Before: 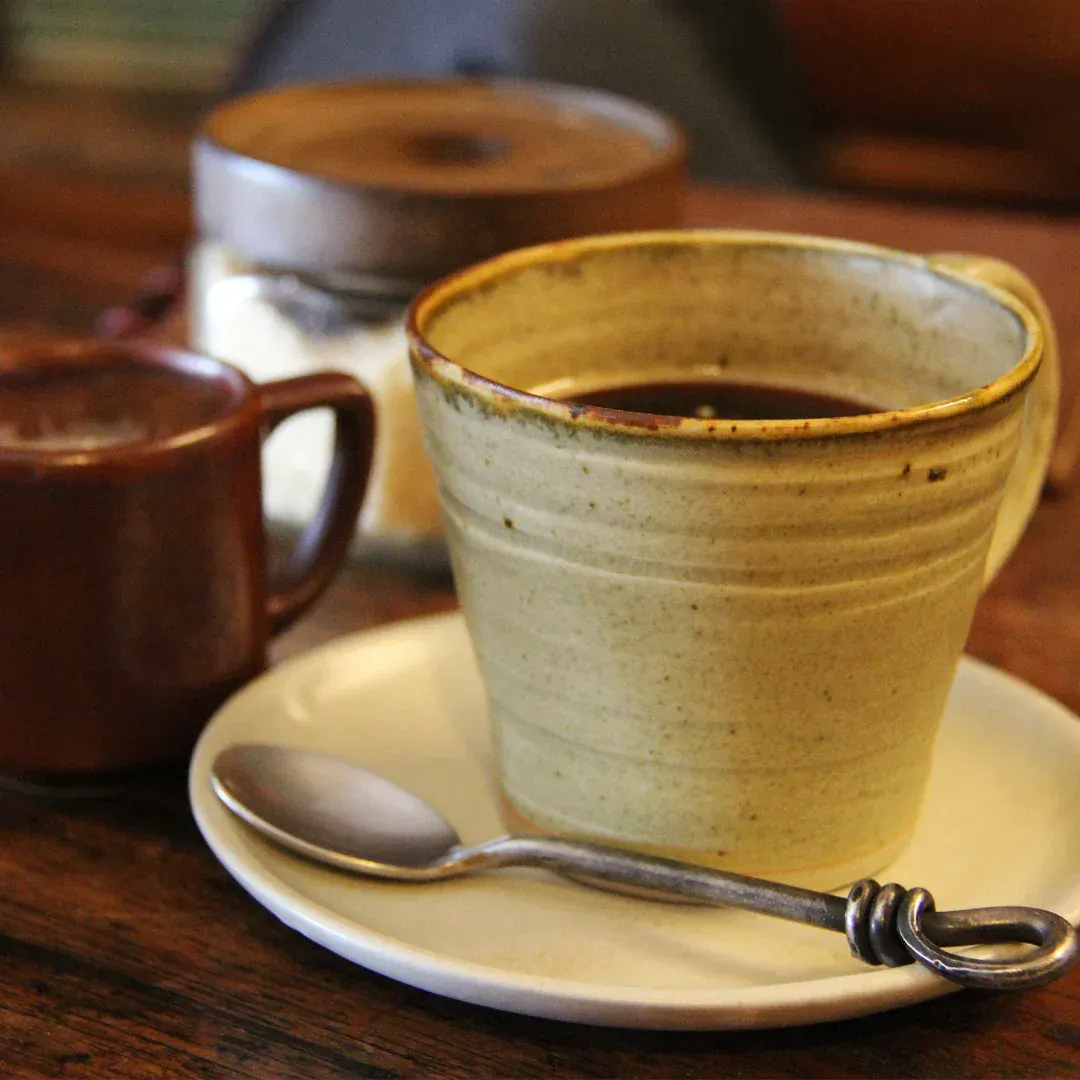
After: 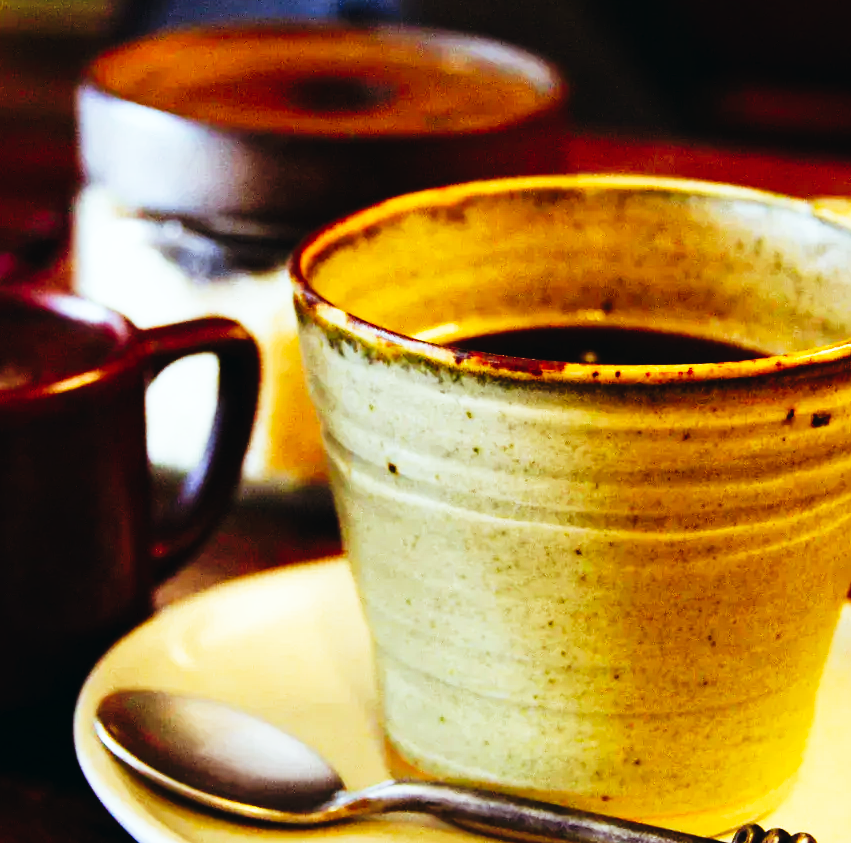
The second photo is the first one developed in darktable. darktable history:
color balance: lift [1.003, 0.993, 1.001, 1.007], gamma [1.018, 1.072, 0.959, 0.928], gain [0.974, 0.873, 1.031, 1.127]
crop and rotate: left 10.77%, top 5.1%, right 10.41%, bottom 16.76%
tone curve: curves: ch0 [(0, 0) (0.003, 0.01) (0.011, 0.012) (0.025, 0.012) (0.044, 0.017) (0.069, 0.021) (0.1, 0.025) (0.136, 0.03) (0.177, 0.037) (0.224, 0.052) (0.277, 0.092) (0.335, 0.16) (0.399, 0.3) (0.468, 0.463) (0.543, 0.639) (0.623, 0.796) (0.709, 0.904) (0.801, 0.962) (0.898, 0.988) (1, 1)], preserve colors none
